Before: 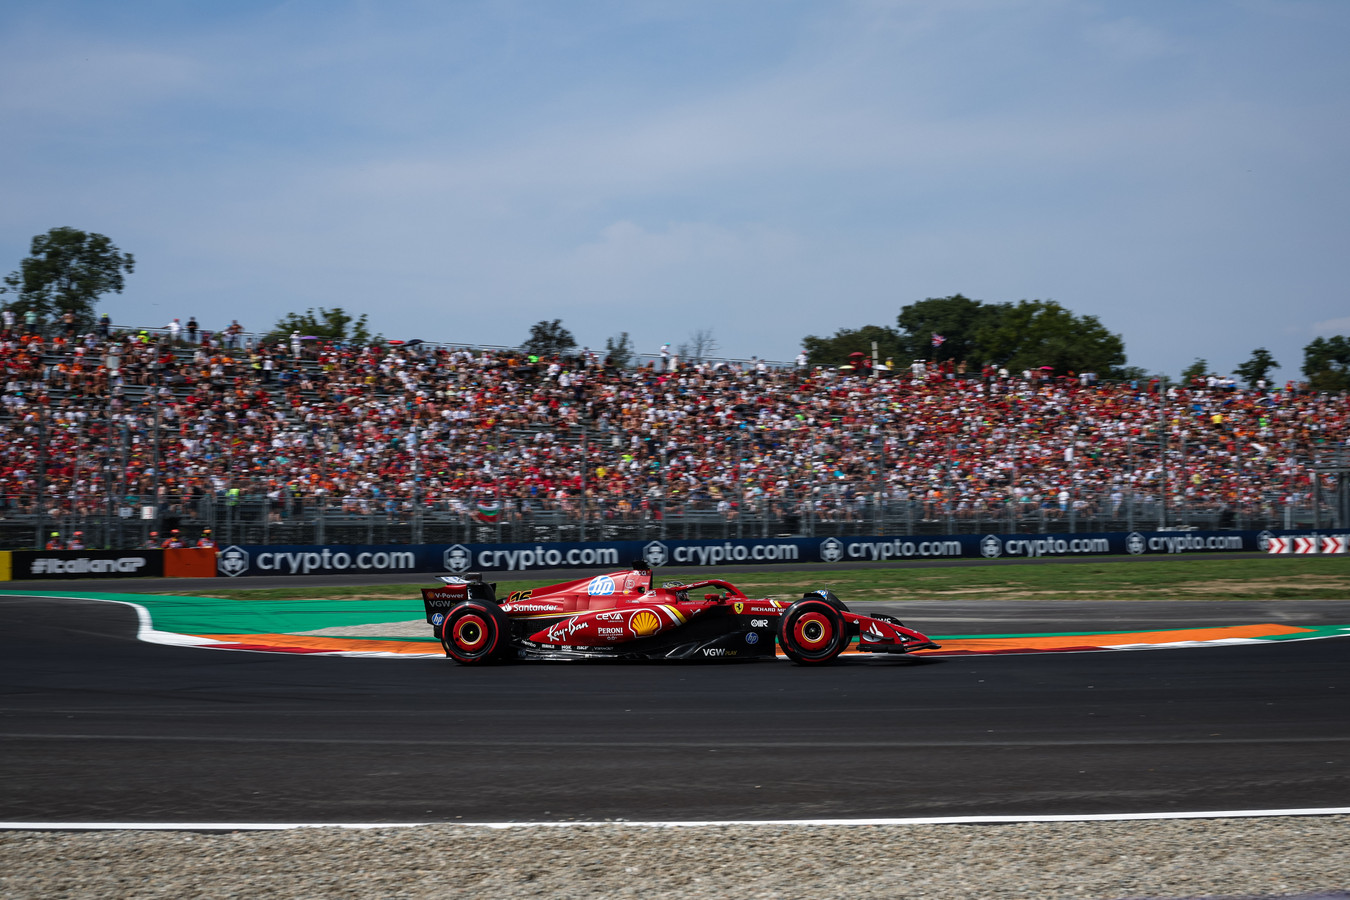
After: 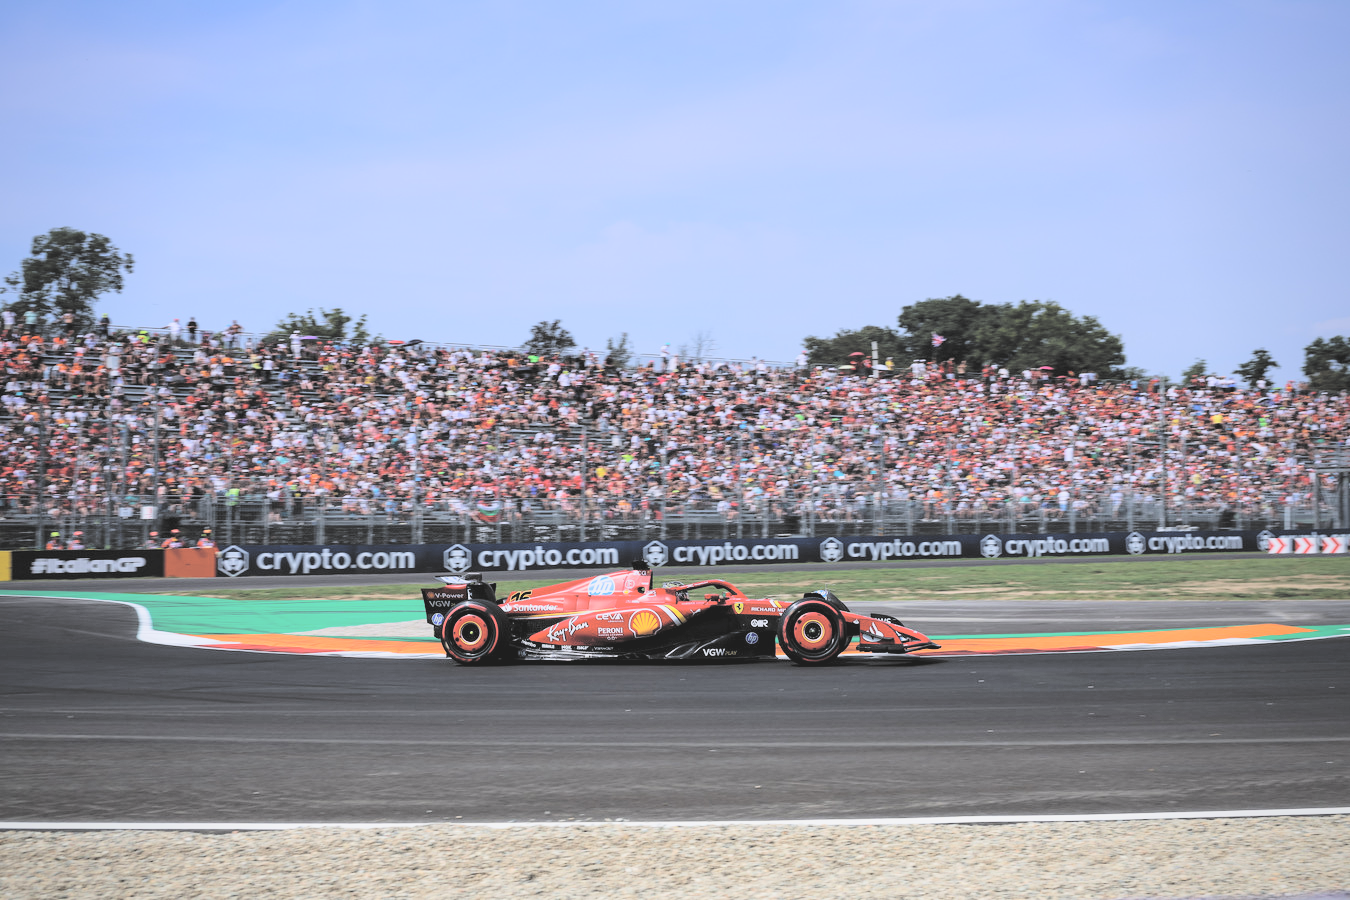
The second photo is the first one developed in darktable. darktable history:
vignetting: brightness -0.233, saturation 0.141
graduated density: hue 238.83°, saturation 50%
contrast brightness saturation: brightness 1
filmic rgb: black relative exposure -7.5 EV, white relative exposure 5 EV, hardness 3.31, contrast 1.3, contrast in shadows safe
